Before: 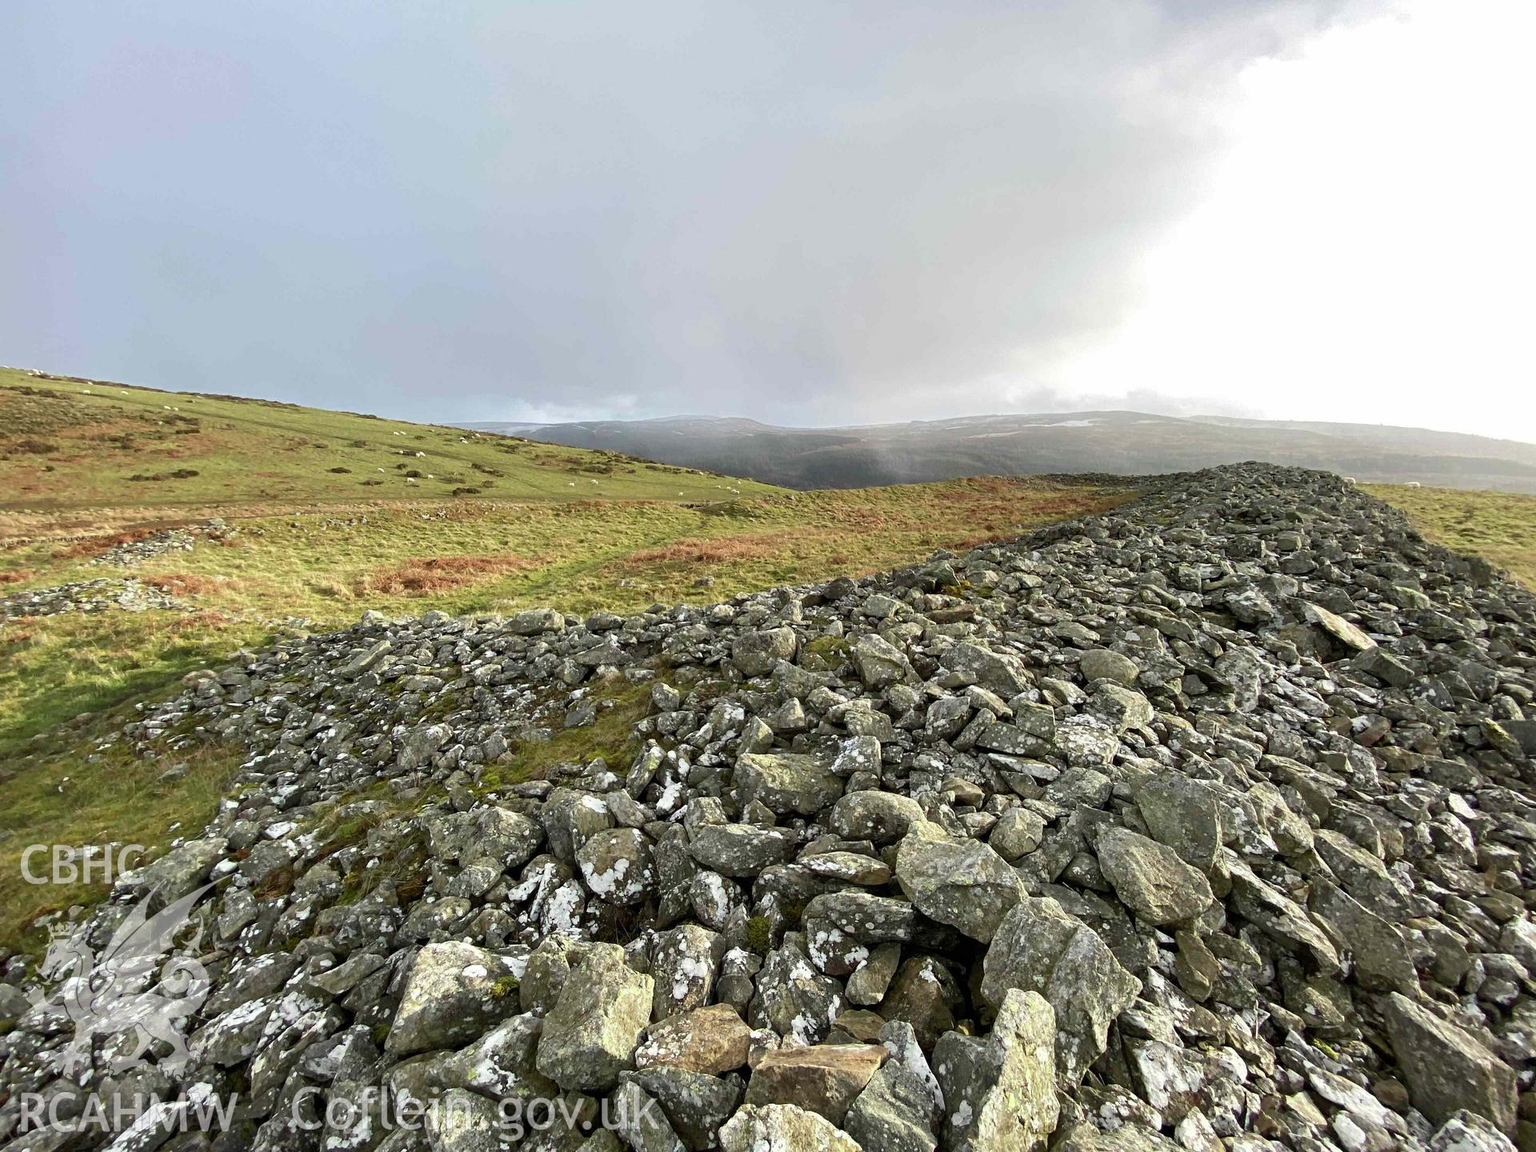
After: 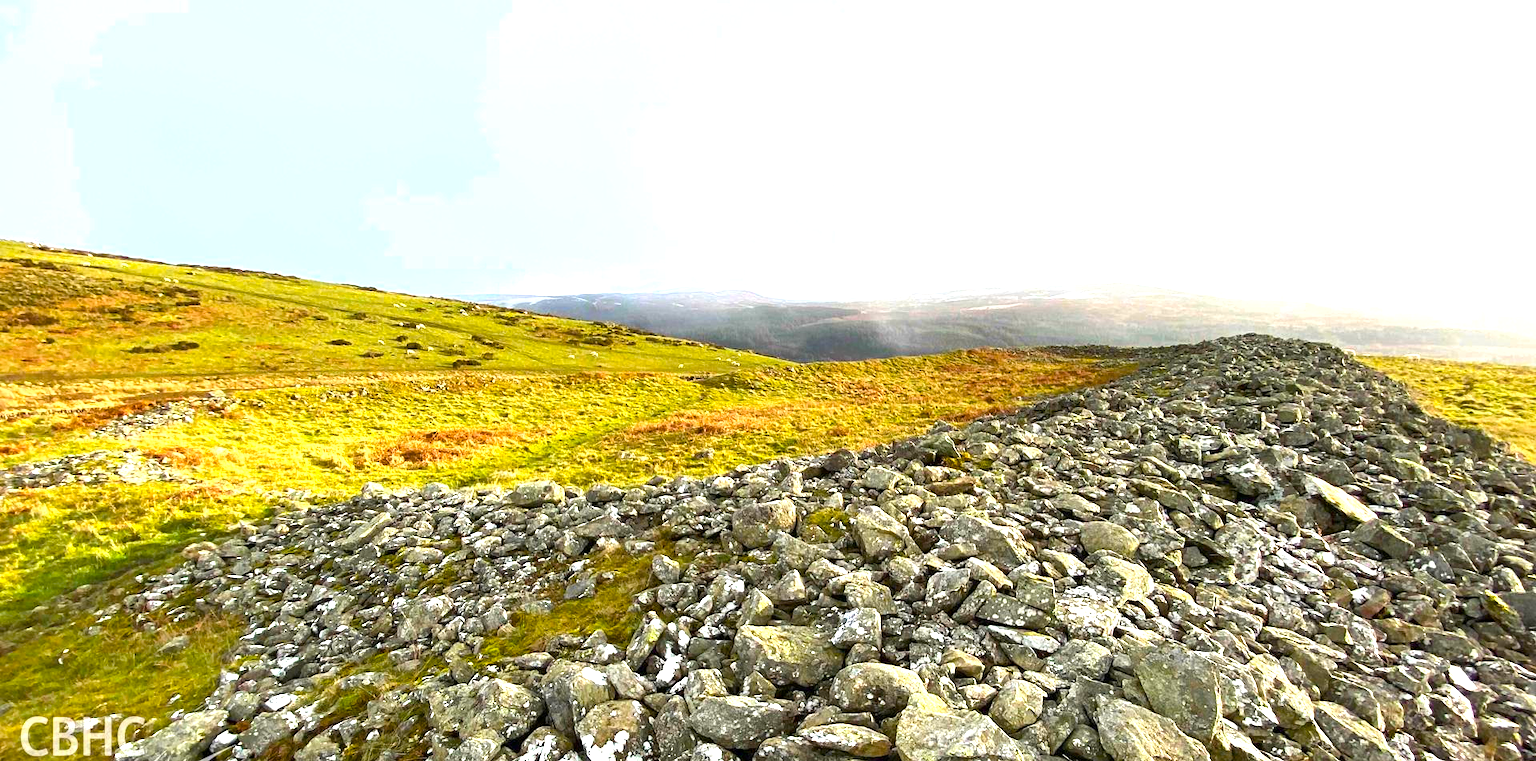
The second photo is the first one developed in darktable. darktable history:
crop: top 11.169%, bottom 22.681%
shadows and highlights: radius 125.77, shadows 30.46, highlights -31.11, low approximation 0.01, soften with gaussian
color balance rgb: linear chroma grading › global chroma 13.491%, perceptual saturation grading › global saturation 29.36%, global vibrance 20%
exposure: black level correction 0, exposure 1.101 EV, compensate exposure bias true, compensate highlight preservation false
